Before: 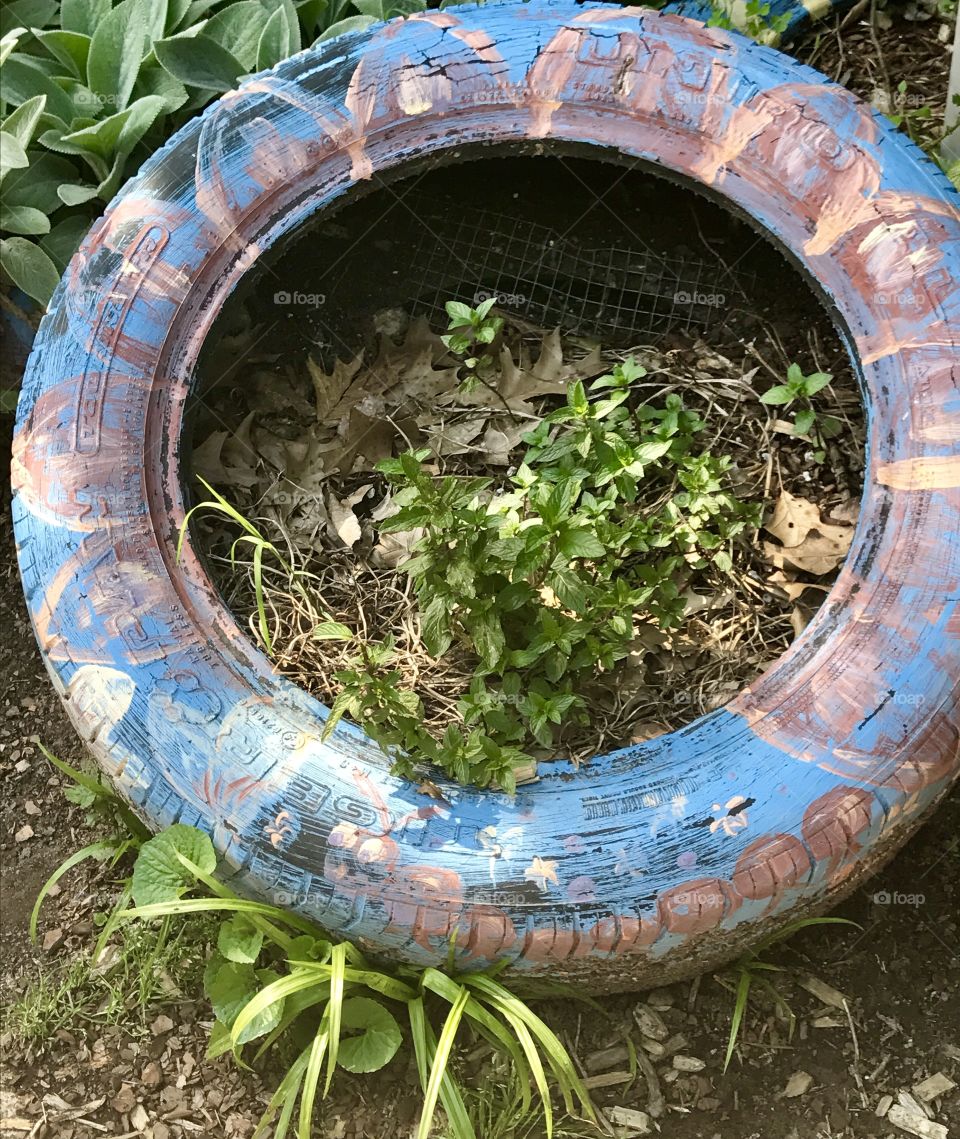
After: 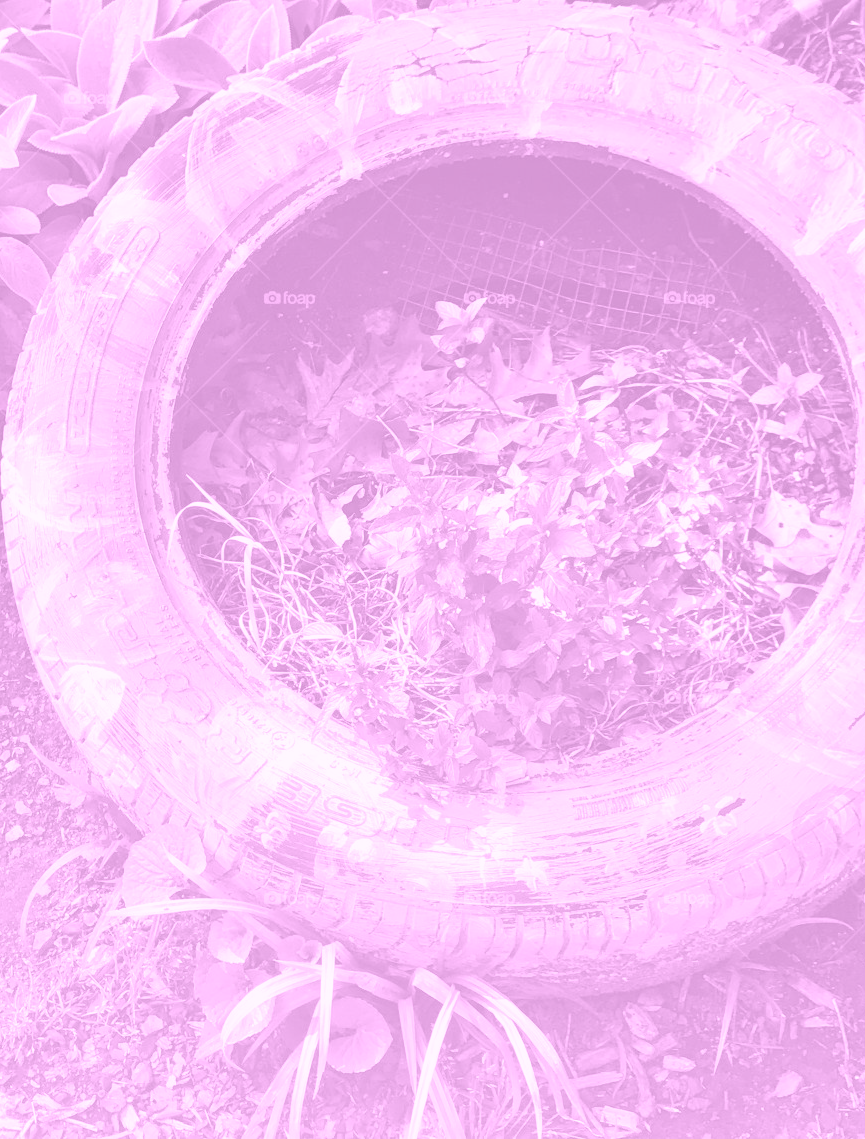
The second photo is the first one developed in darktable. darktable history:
crop and rotate: left 1.088%, right 8.807%
exposure: black level correction 0, exposure 0.7 EV, compensate exposure bias true, compensate highlight preservation false
colorize: hue 331.2°, saturation 75%, source mix 30.28%, lightness 70.52%, version 1
